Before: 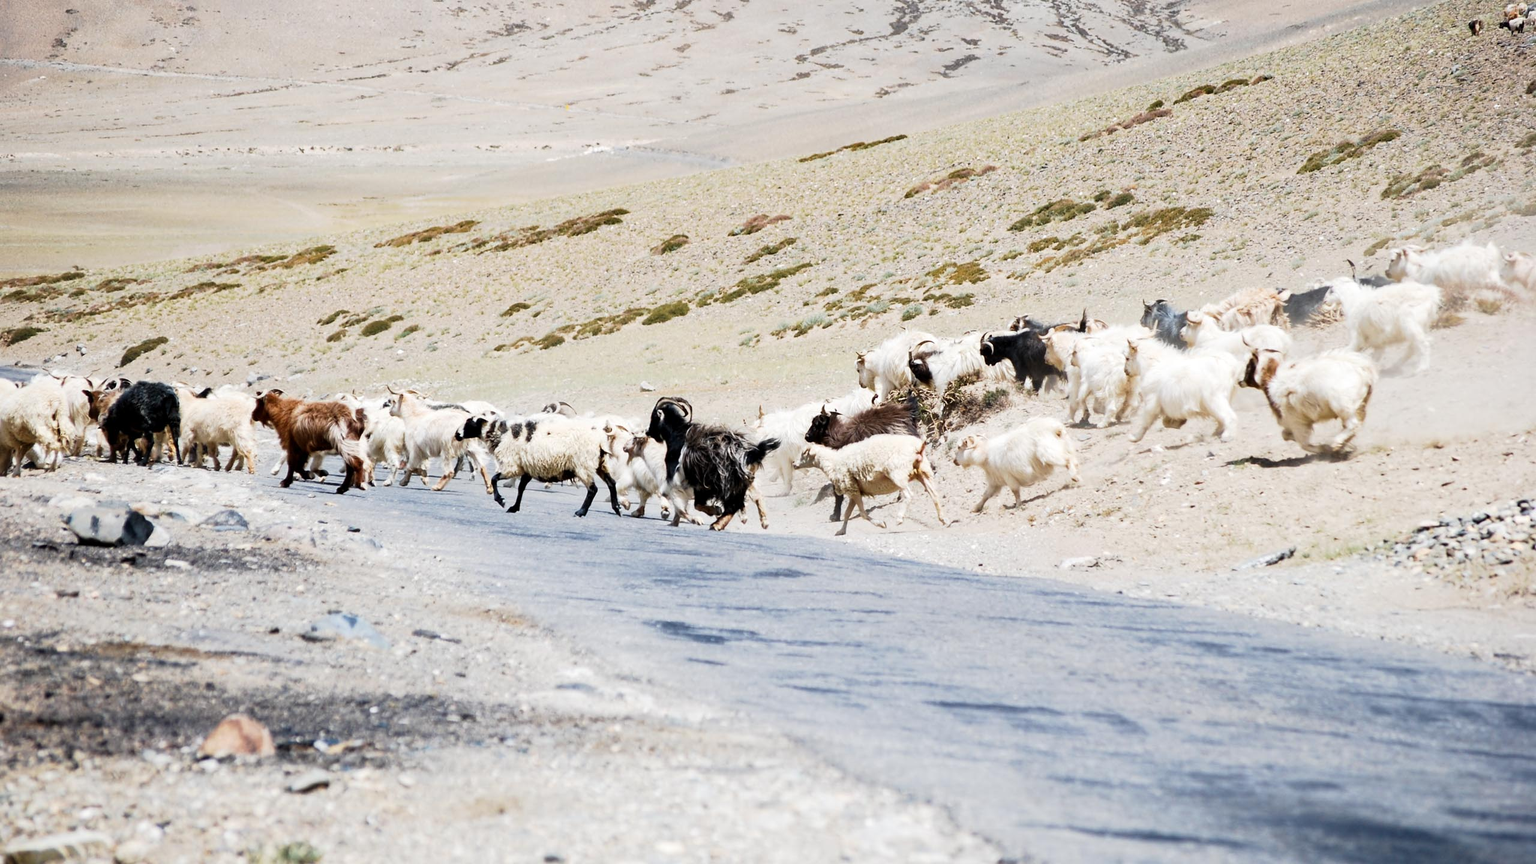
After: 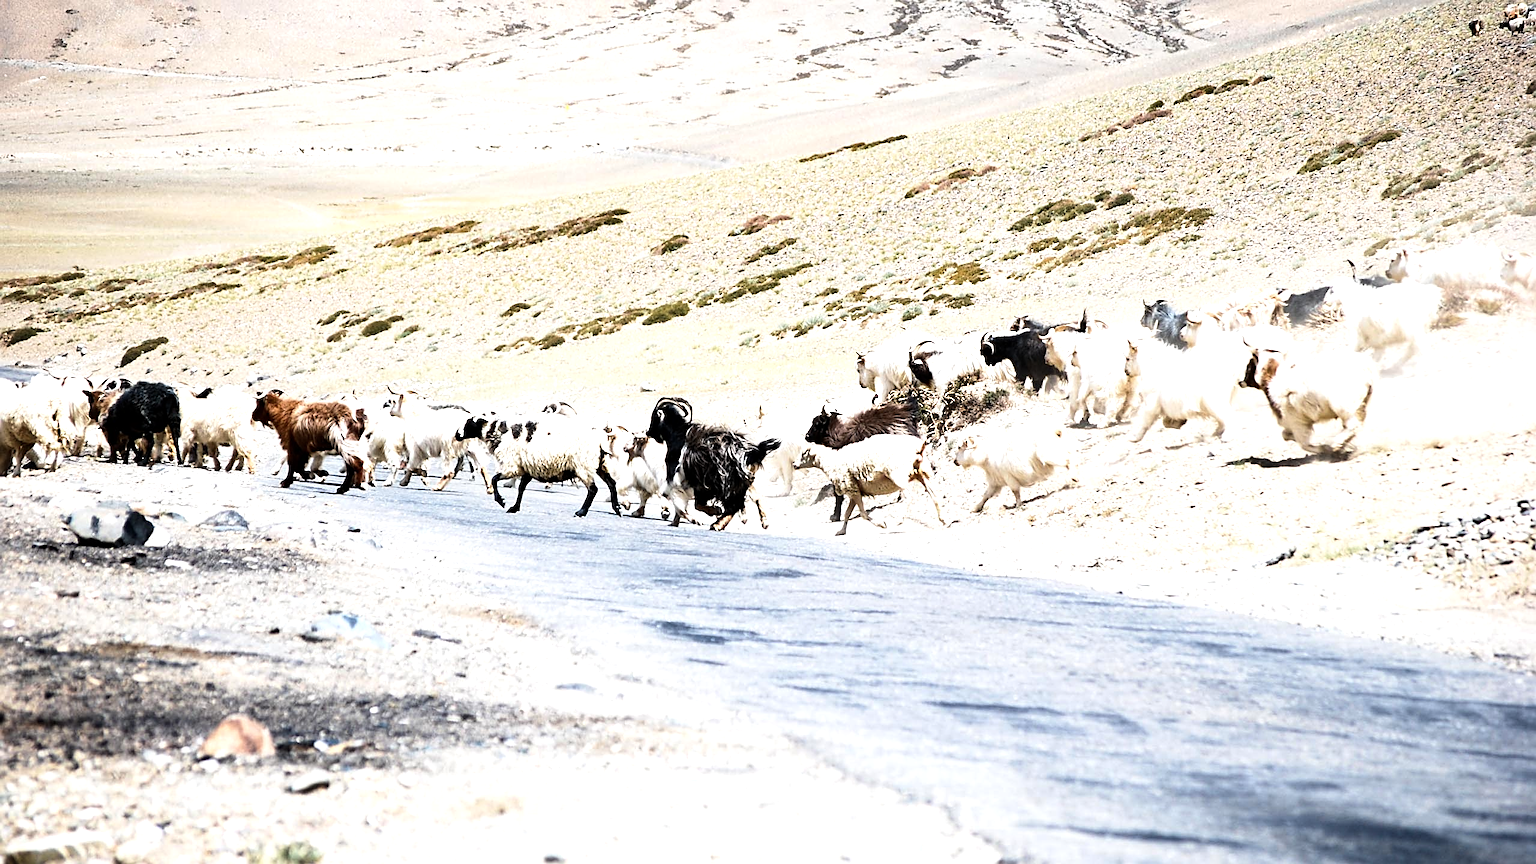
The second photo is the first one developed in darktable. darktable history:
tone equalizer: -8 EV -0.75 EV, -7 EV -0.7 EV, -6 EV -0.6 EV, -5 EV -0.4 EV, -3 EV 0.4 EV, -2 EV 0.6 EV, -1 EV 0.7 EV, +0 EV 0.75 EV, edges refinement/feathering 500, mask exposure compensation -1.57 EV, preserve details no
sharpen: amount 0.55
